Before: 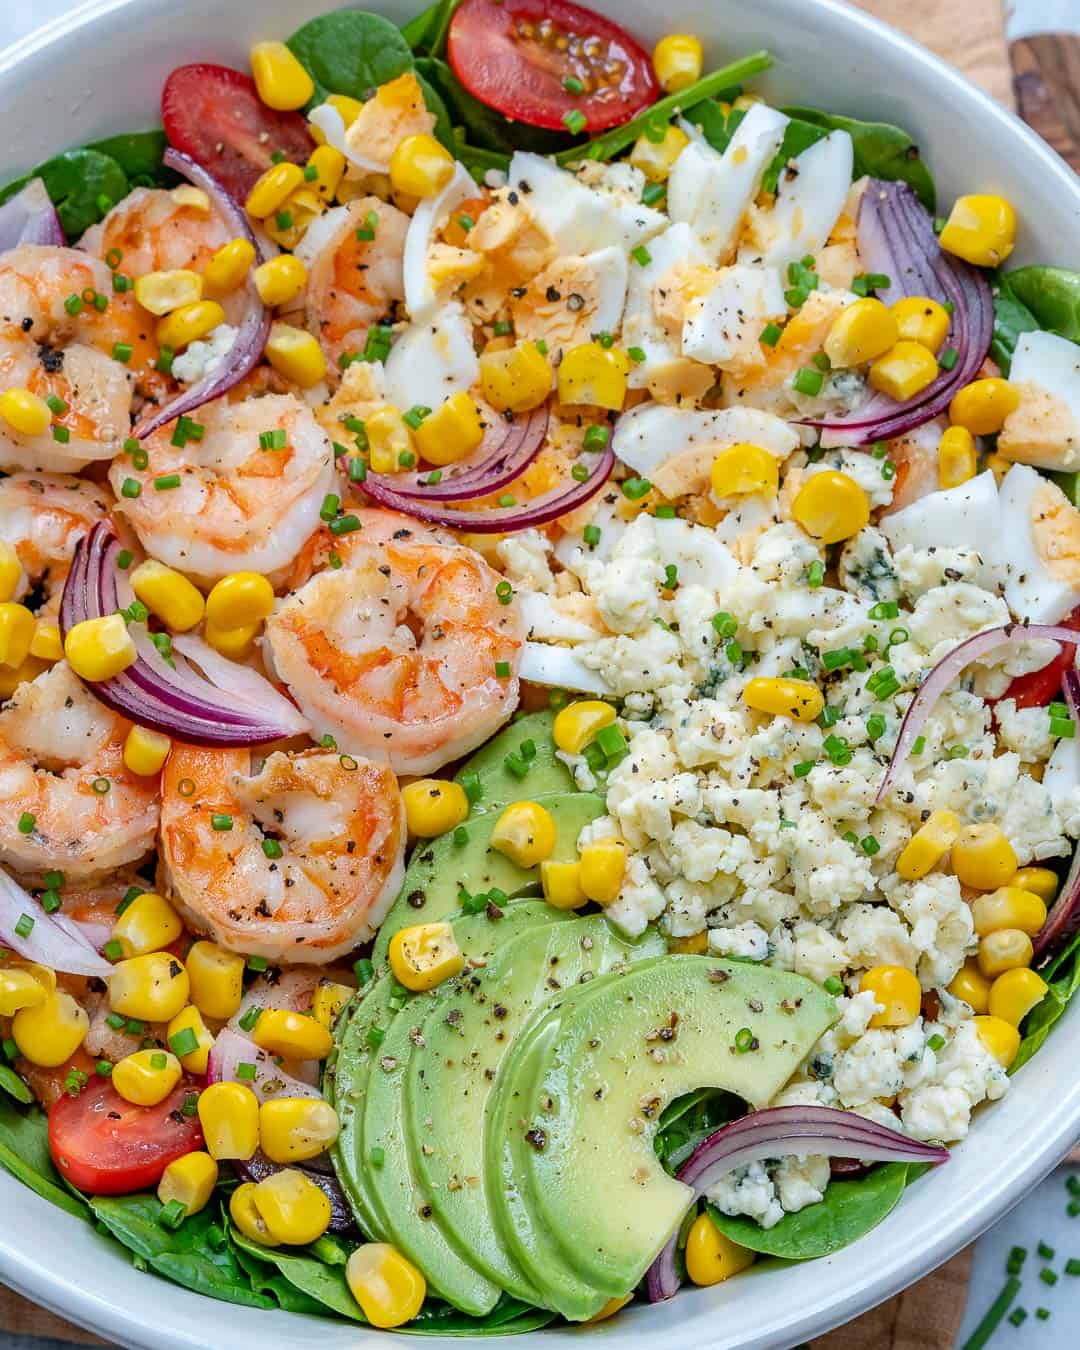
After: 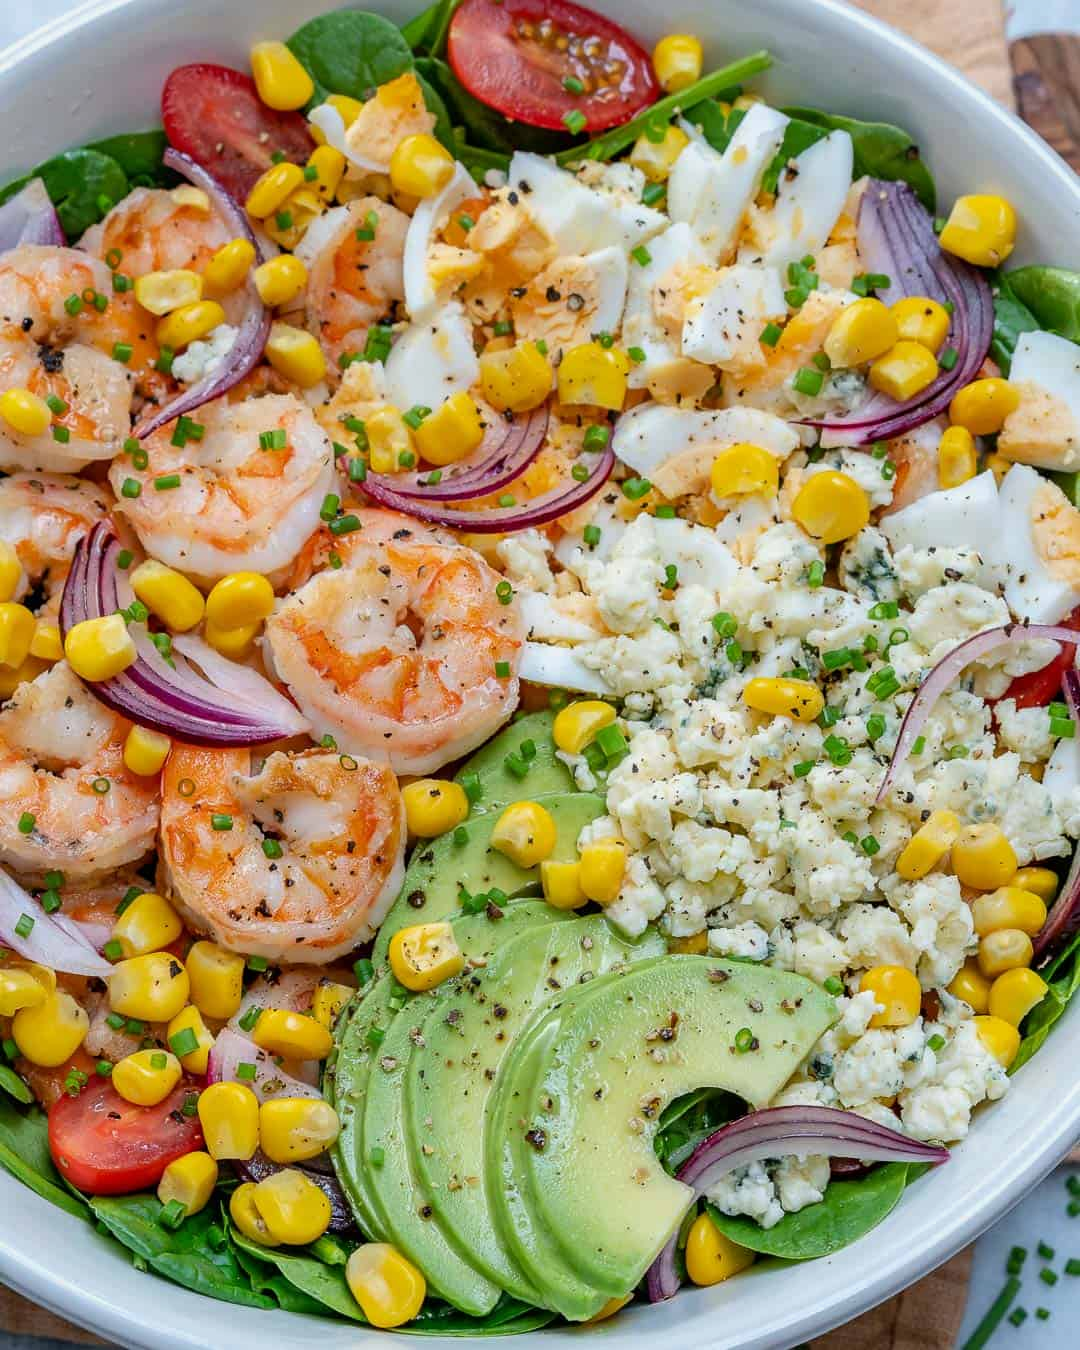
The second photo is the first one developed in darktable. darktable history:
tone equalizer: on, module defaults
exposure: exposure -0.116 EV, compensate exposure bias true, compensate highlight preservation false
white balance: emerald 1
